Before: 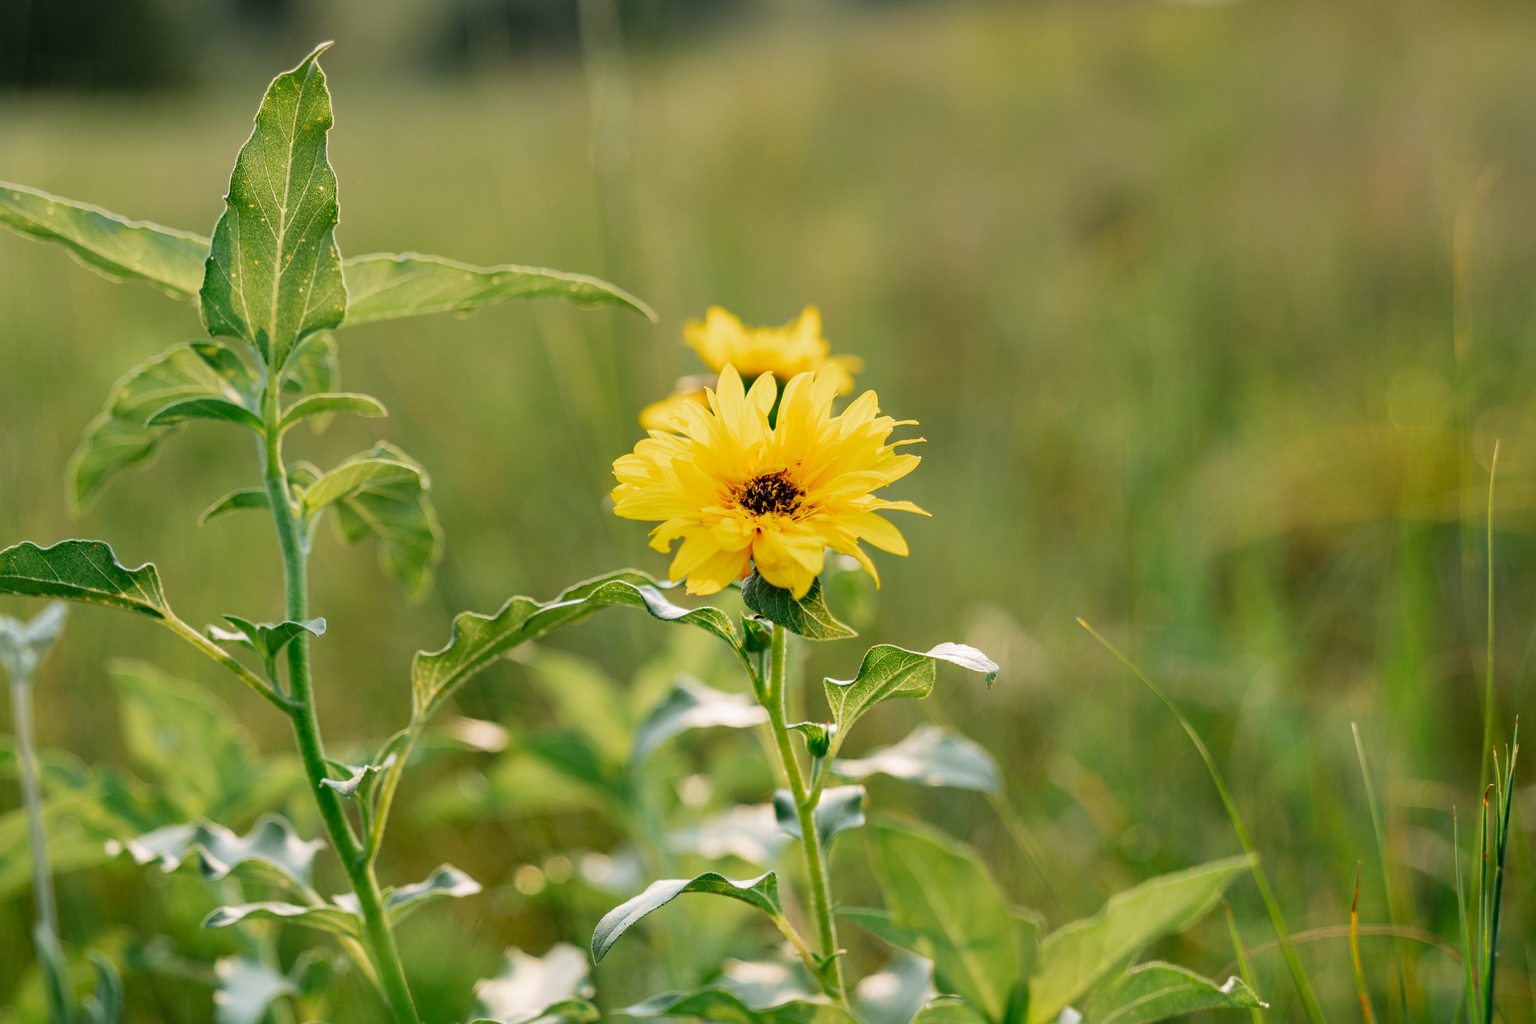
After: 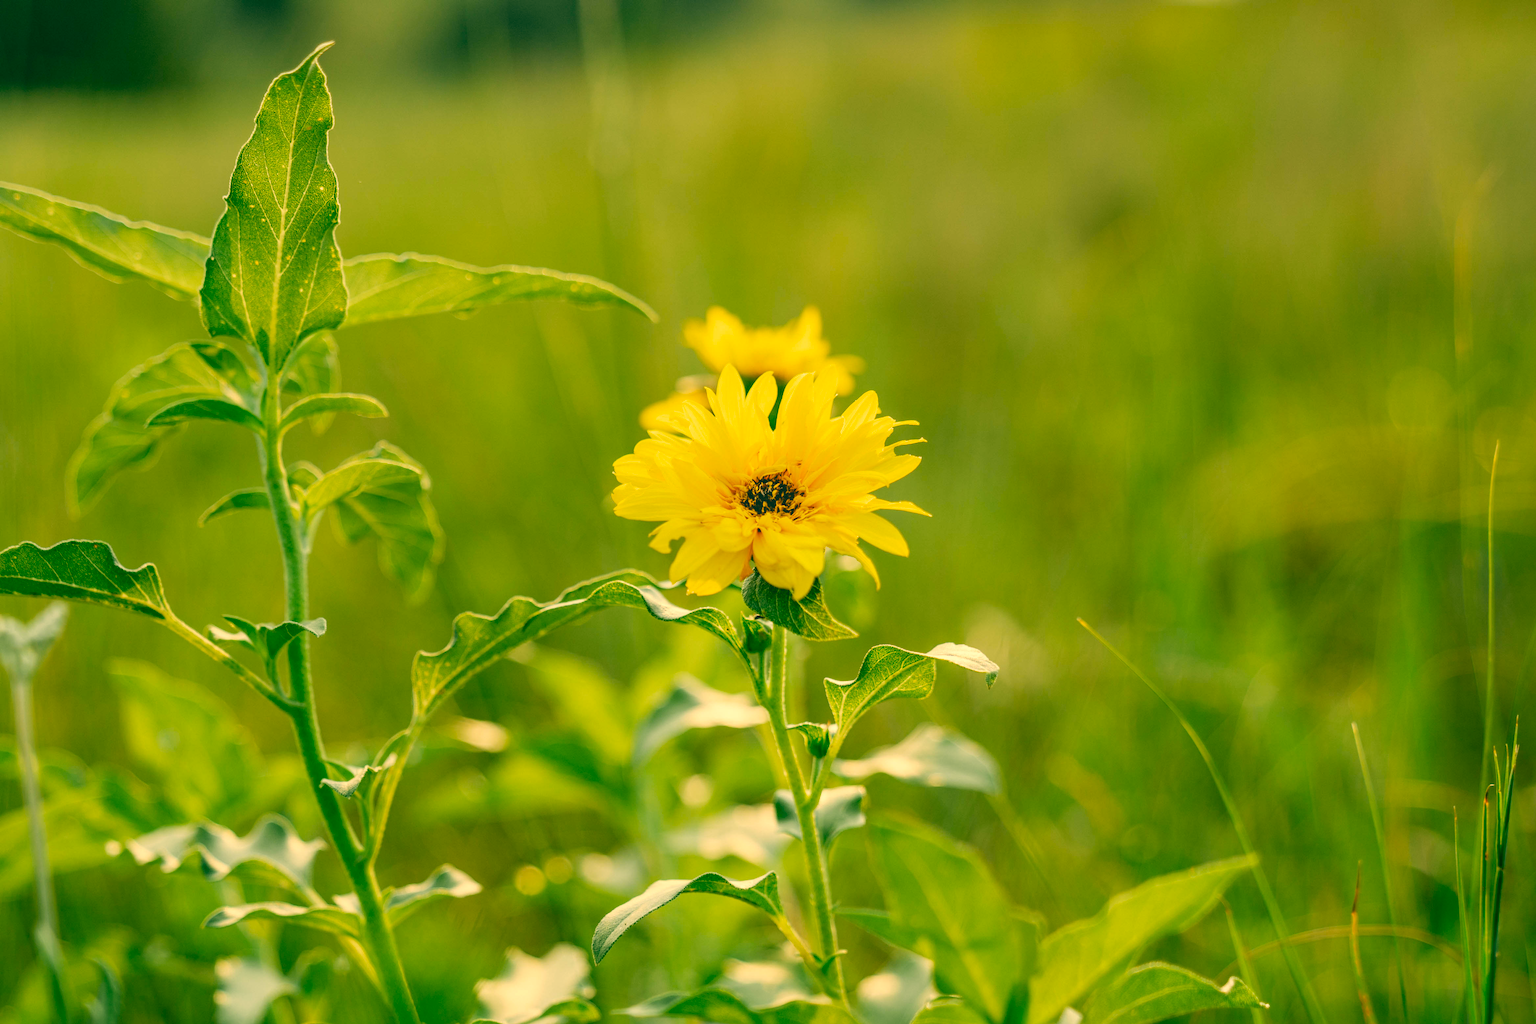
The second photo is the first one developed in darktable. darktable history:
white balance: red 1.009, blue 0.985
exposure: exposure 0.197 EV, compensate highlight preservation false
local contrast: highlights 48%, shadows 0%, detail 100%
color correction: highlights a* 5.62, highlights b* 33.57, shadows a* -25.86, shadows b* 4.02
